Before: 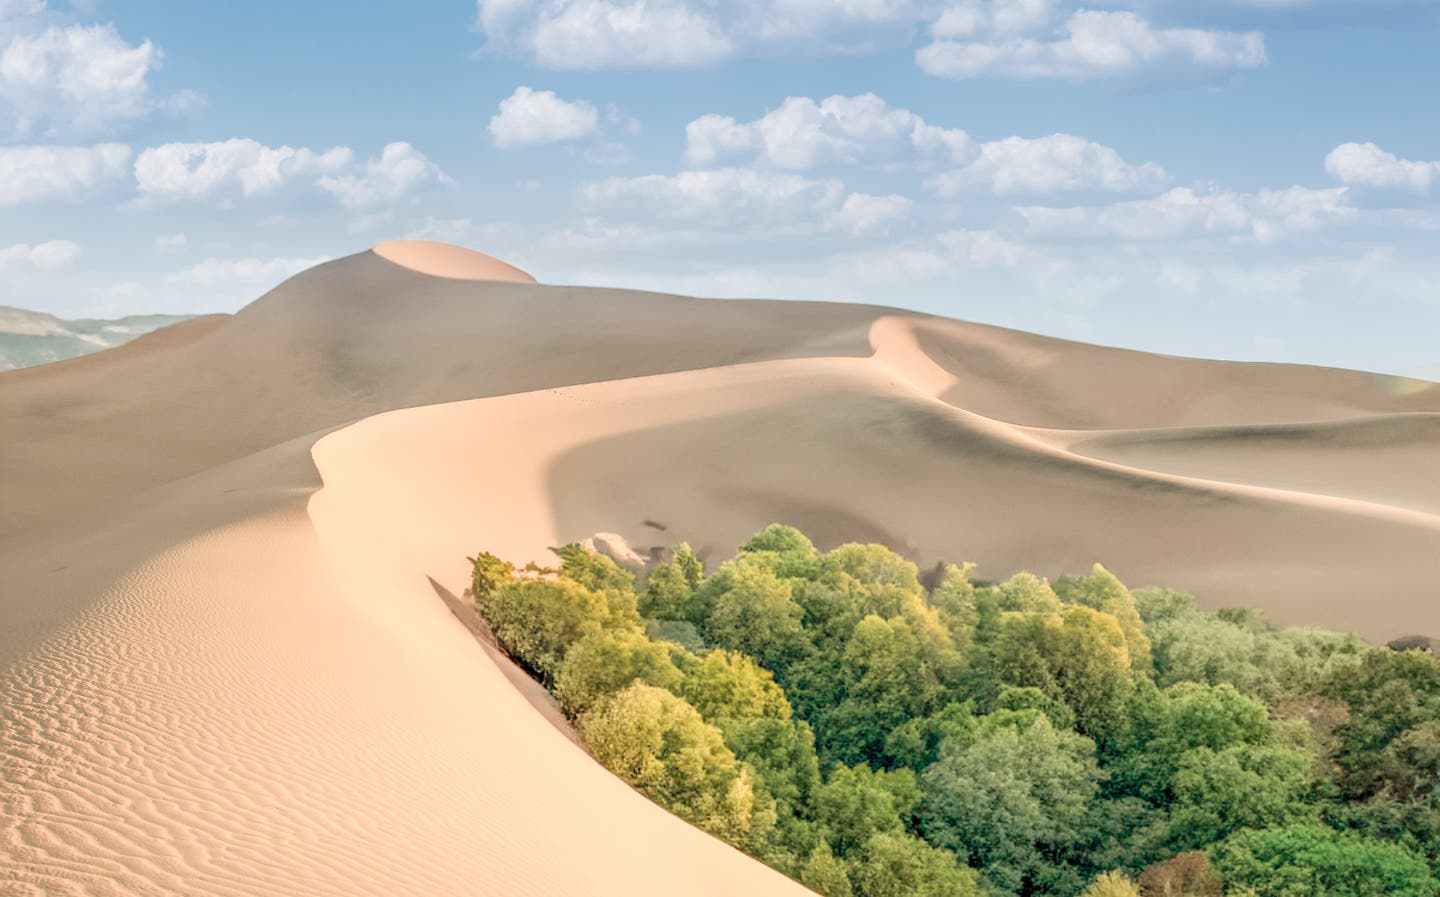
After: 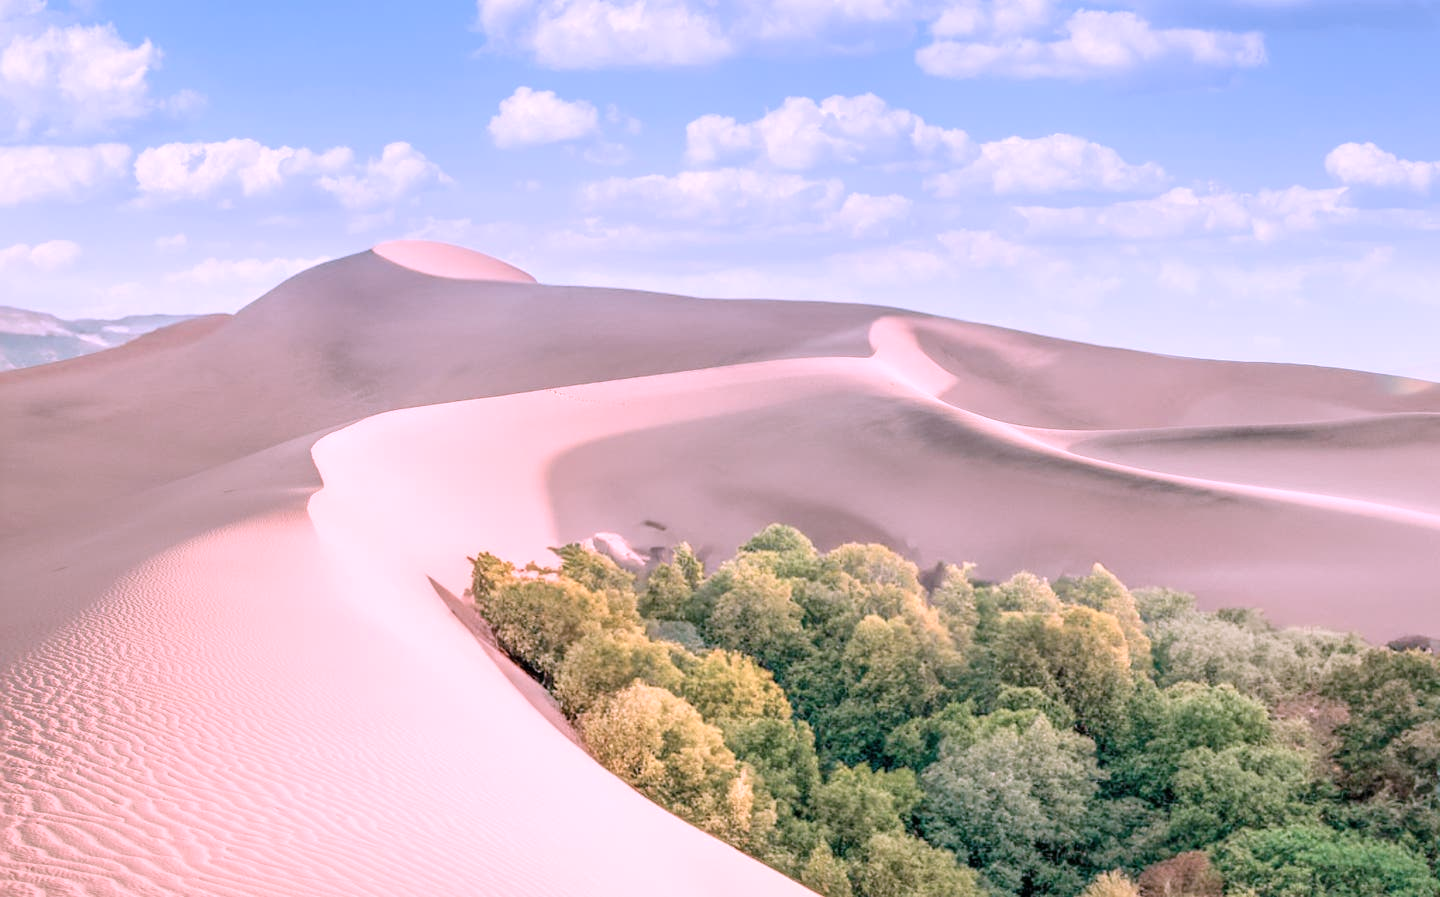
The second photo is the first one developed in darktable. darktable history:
exposure: black level correction 0, exposure 0.2 EV, compensate exposure bias true, compensate highlight preservation false
color correction: highlights a* 15.03, highlights b* -25.07
